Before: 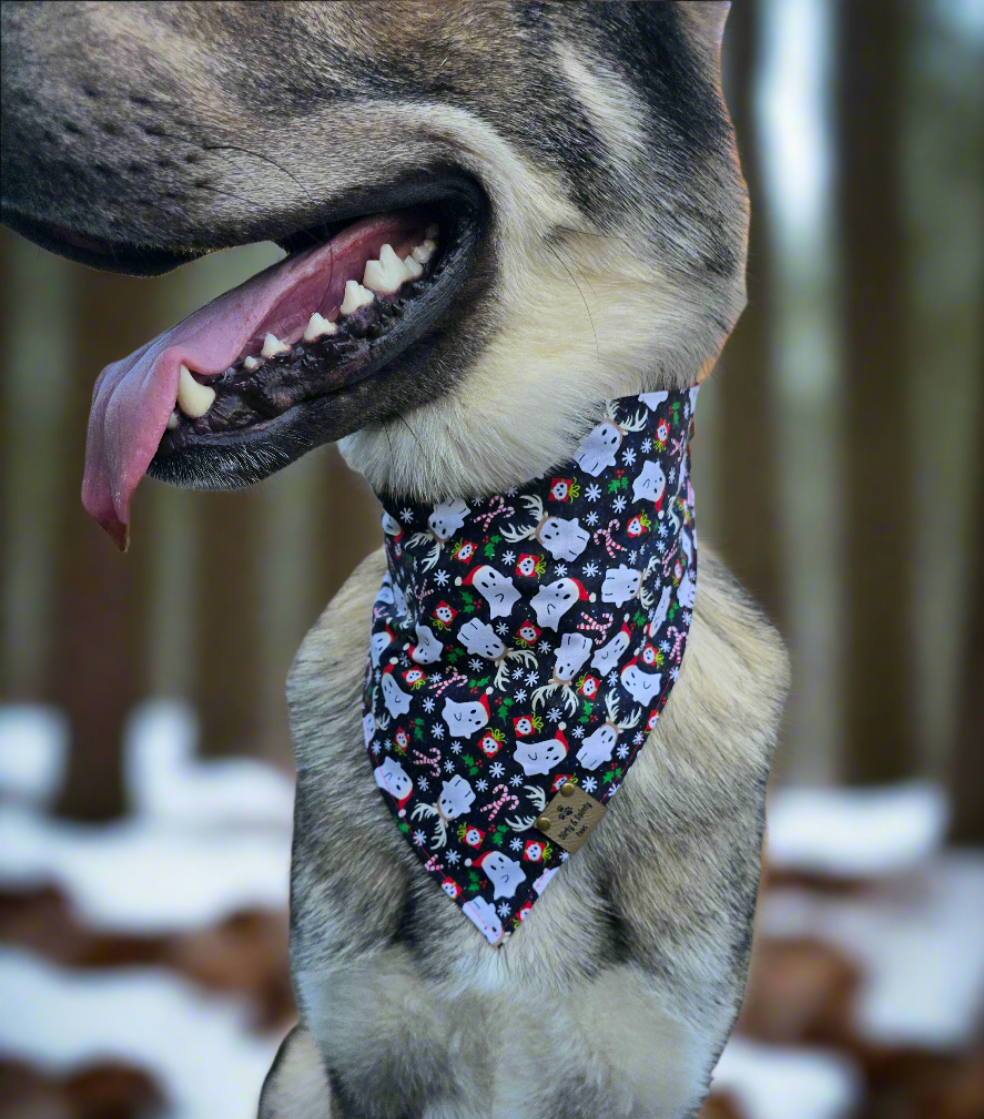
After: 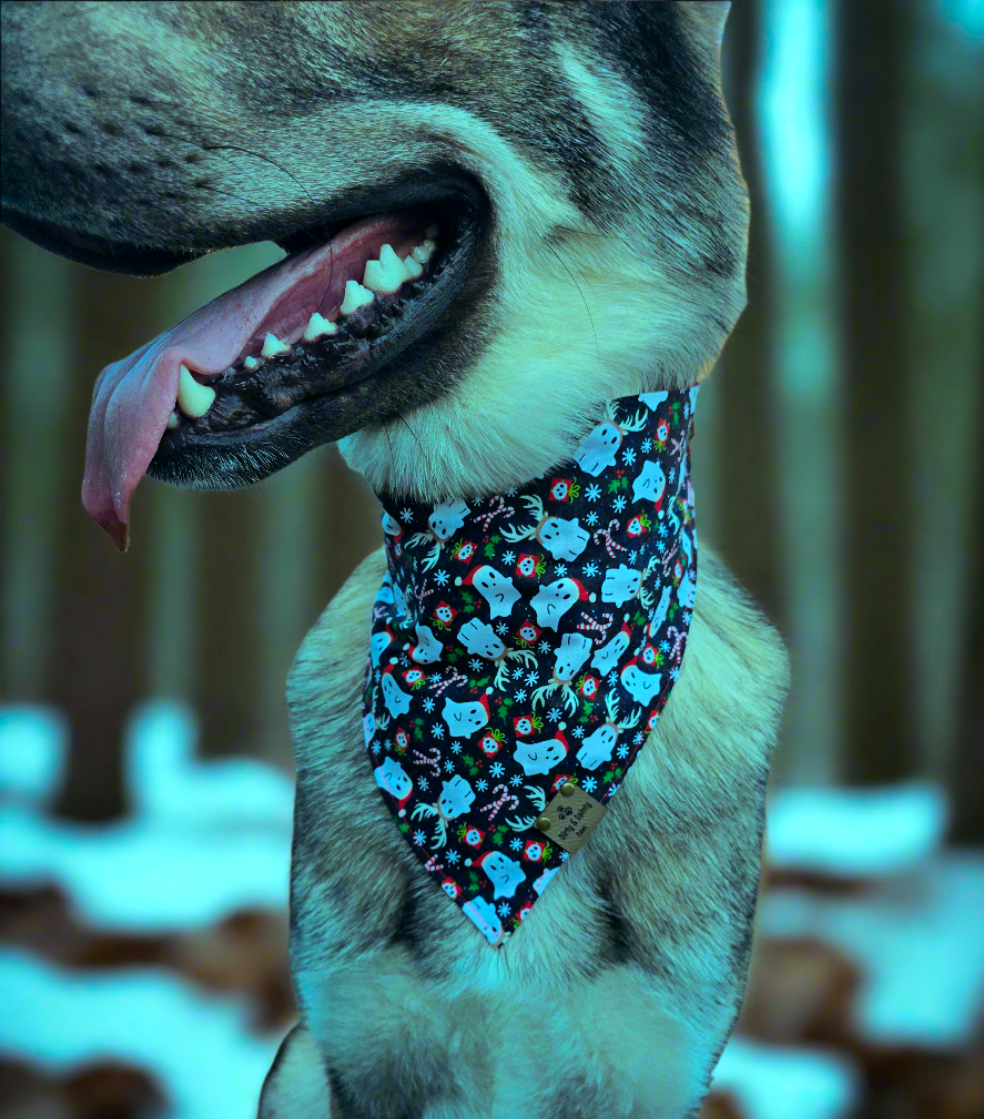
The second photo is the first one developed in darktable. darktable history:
color balance rgb: power › luminance -7.602%, power › chroma 1.117%, power › hue 218.13°, highlights gain › chroma 7.465%, highlights gain › hue 182.54°, perceptual saturation grading › global saturation 9.685%
